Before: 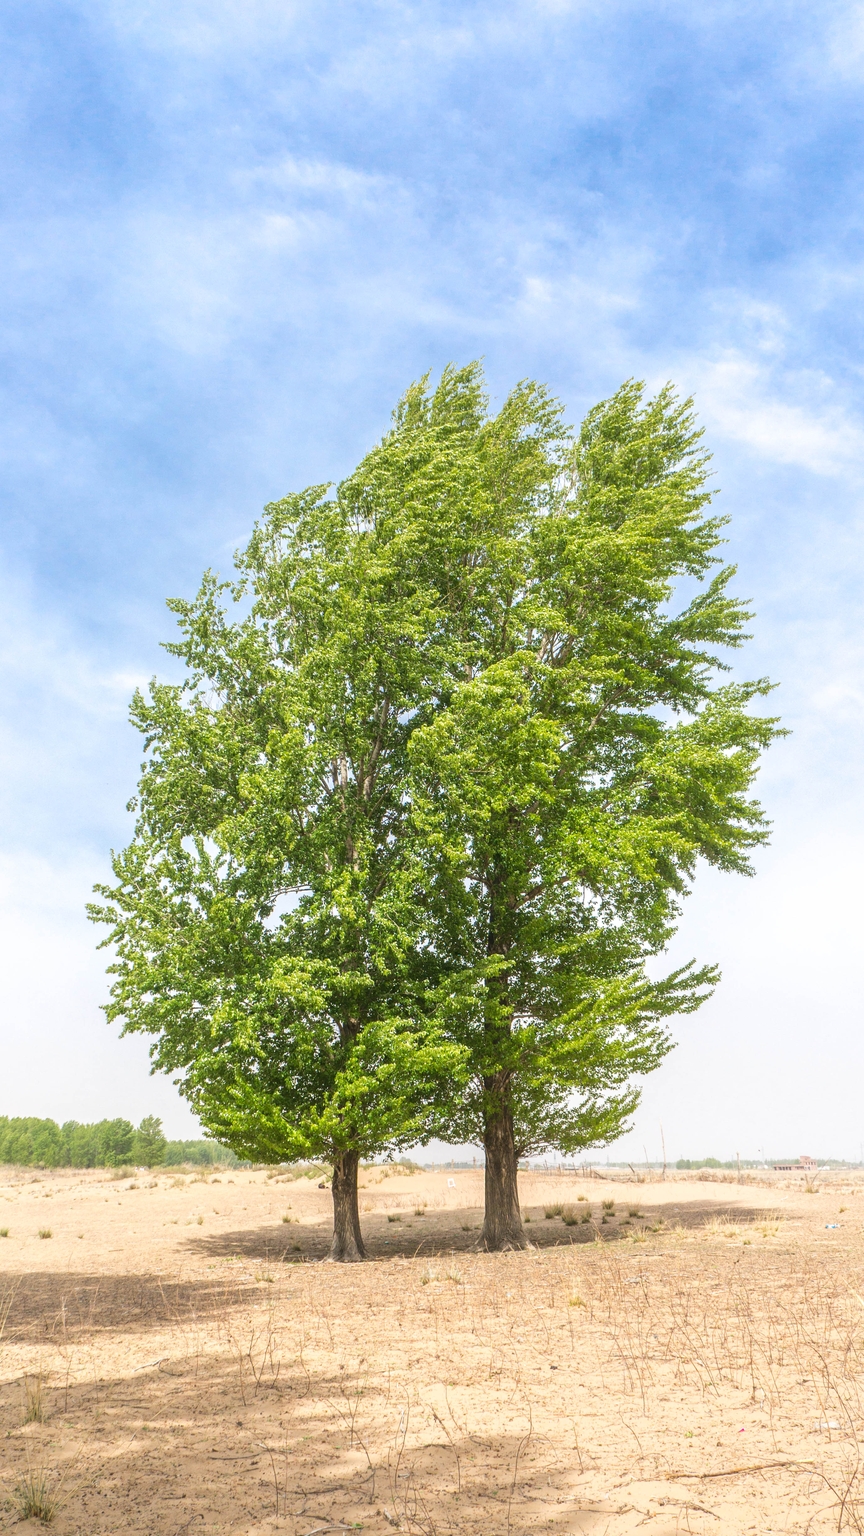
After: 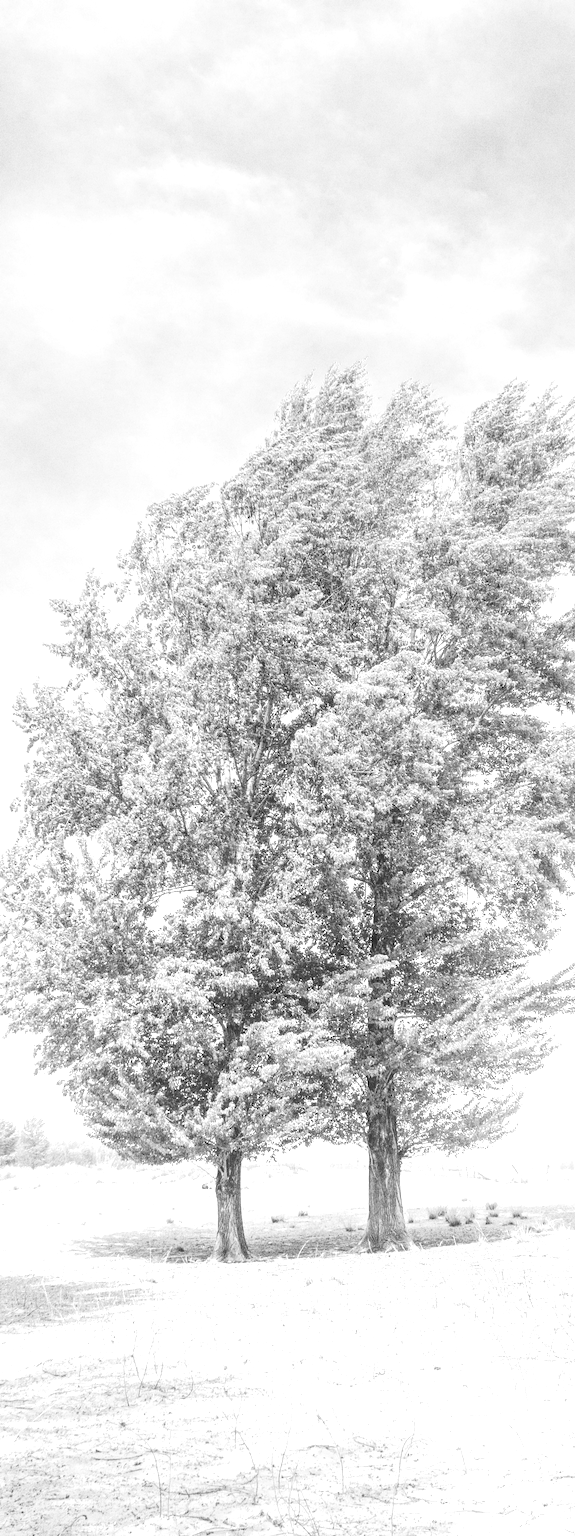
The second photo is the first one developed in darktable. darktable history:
tone curve: curves: ch0 [(0, 0) (0.003, 0.045) (0.011, 0.054) (0.025, 0.069) (0.044, 0.083) (0.069, 0.101) (0.1, 0.119) (0.136, 0.146) (0.177, 0.177) (0.224, 0.221) (0.277, 0.277) (0.335, 0.362) (0.399, 0.452) (0.468, 0.571) (0.543, 0.666) (0.623, 0.758) (0.709, 0.853) (0.801, 0.896) (0.898, 0.945) (1, 1)], preserve colors none
graduated density: on, module defaults
exposure: black level correction 0, exposure 1.1 EV, compensate exposure bias true, compensate highlight preservation false
crop and rotate: left 13.537%, right 19.796%
grain: coarseness 10.62 ISO, strength 55.56%
local contrast: detail 110%
monochrome: on, module defaults
